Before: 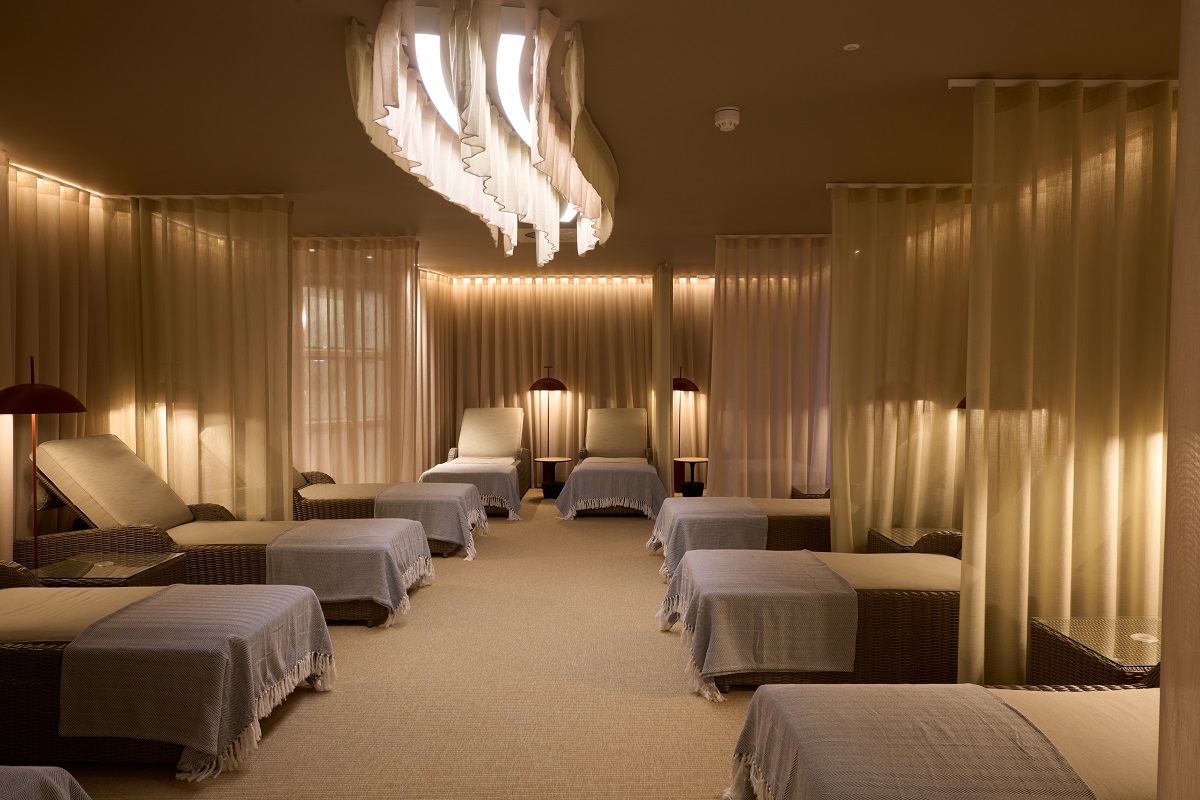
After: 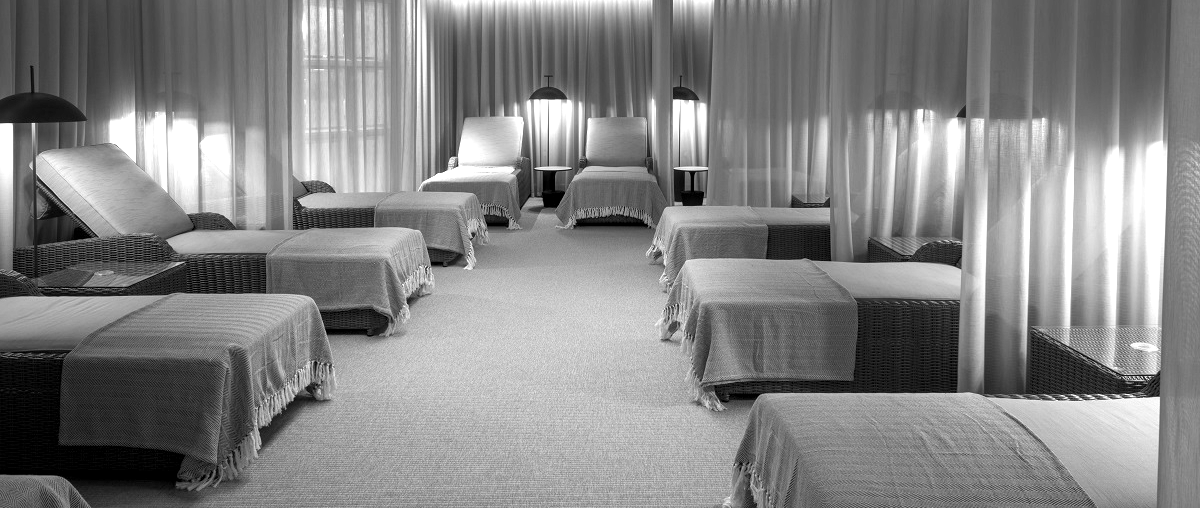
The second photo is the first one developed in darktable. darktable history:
local contrast: on, module defaults
crop and rotate: top 36.435%
monochrome: a -71.75, b 75.82
white balance: emerald 1
exposure: black level correction 0.001, exposure 0.955 EV, compensate exposure bias true, compensate highlight preservation false
